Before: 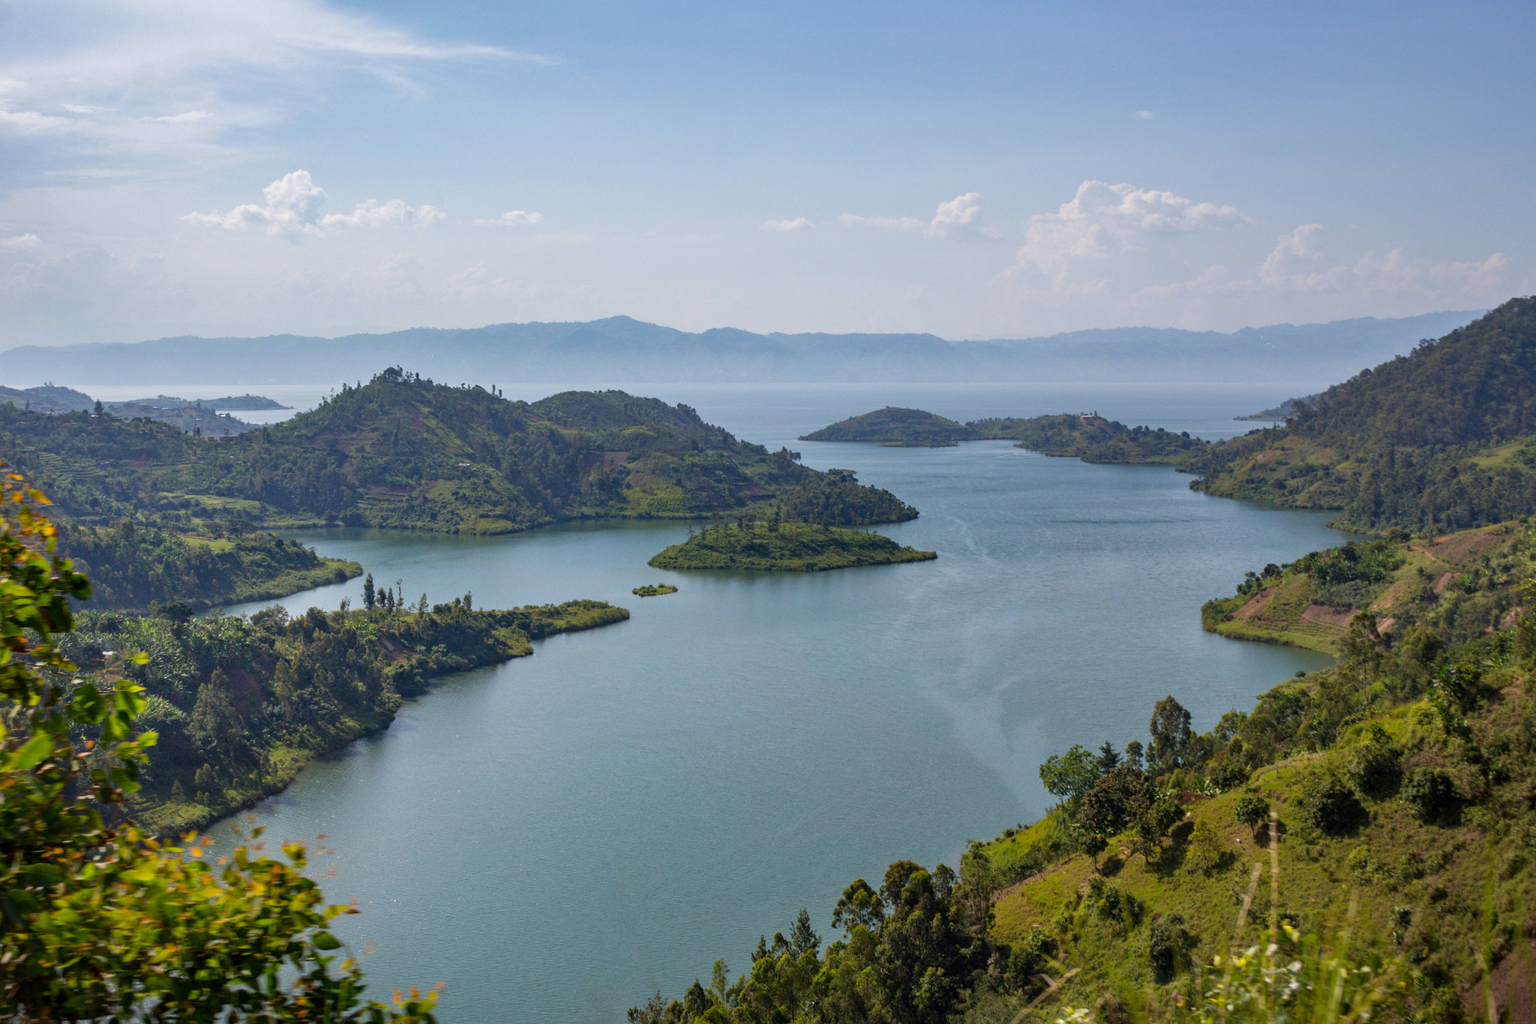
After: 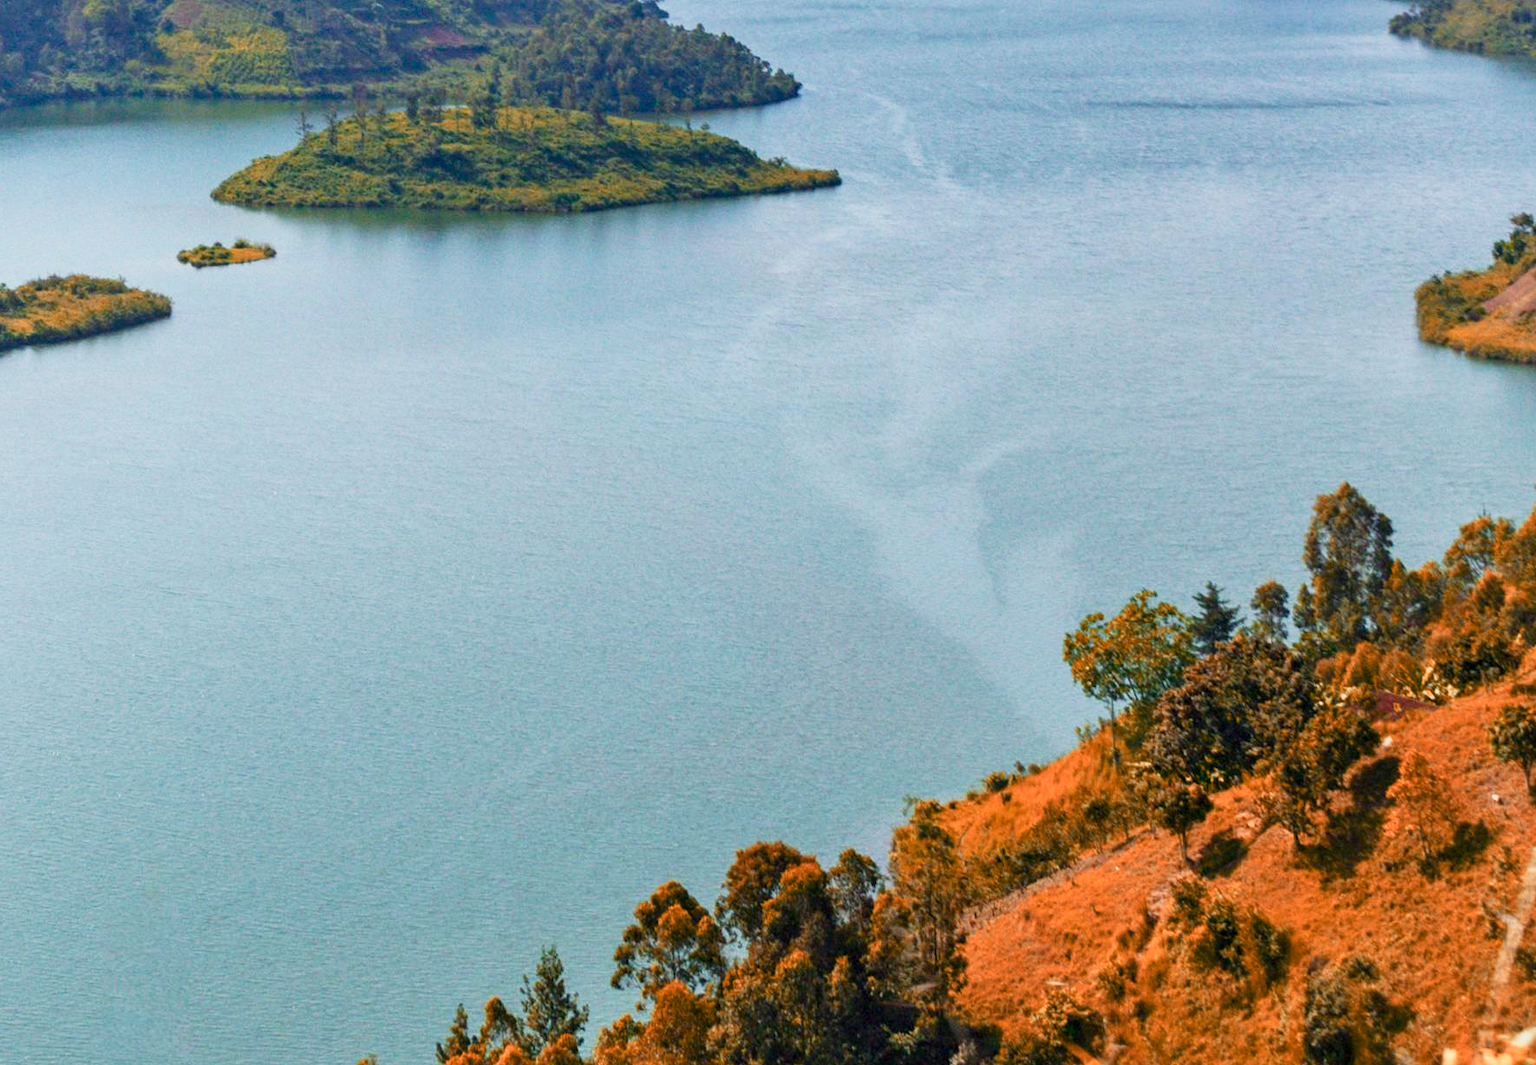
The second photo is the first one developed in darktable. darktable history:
color balance rgb: shadows lift › luminance -19.657%, power › hue 325.16°, perceptual saturation grading › global saturation 25.233%, perceptual saturation grading › highlights -50.25%, perceptual saturation grading › shadows 30.482%, perceptual brilliance grading › global brilliance 9.665%, perceptual brilliance grading › shadows 14.231%, global vibrance 2.152%
color zones: curves: ch2 [(0, 0.5) (0.084, 0.497) (0.323, 0.335) (0.4, 0.497) (1, 0.5)]
crop: left 35.877%, top 46.286%, right 18.138%, bottom 5.899%
base curve: curves: ch0 [(0, 0) (0.088, 0.125) (0.176, 0.251) (0.354, 0.501) (0.613, 0.749) (1, 0.877)], preserve colors none
